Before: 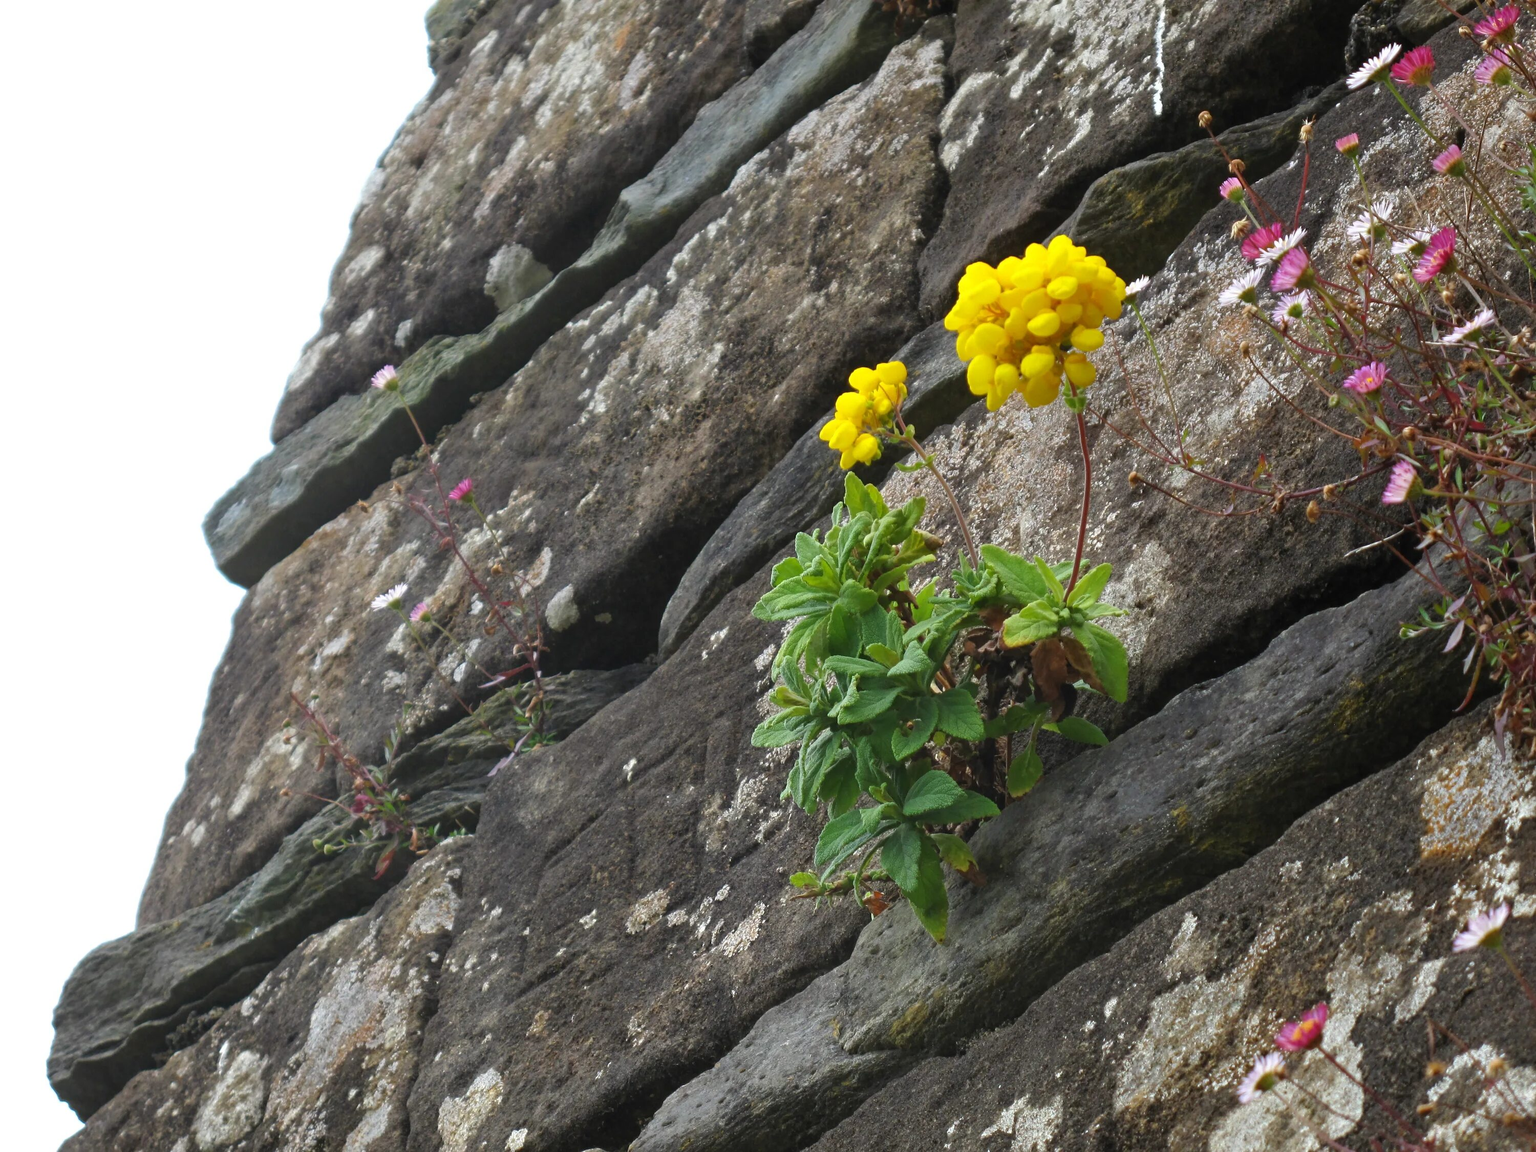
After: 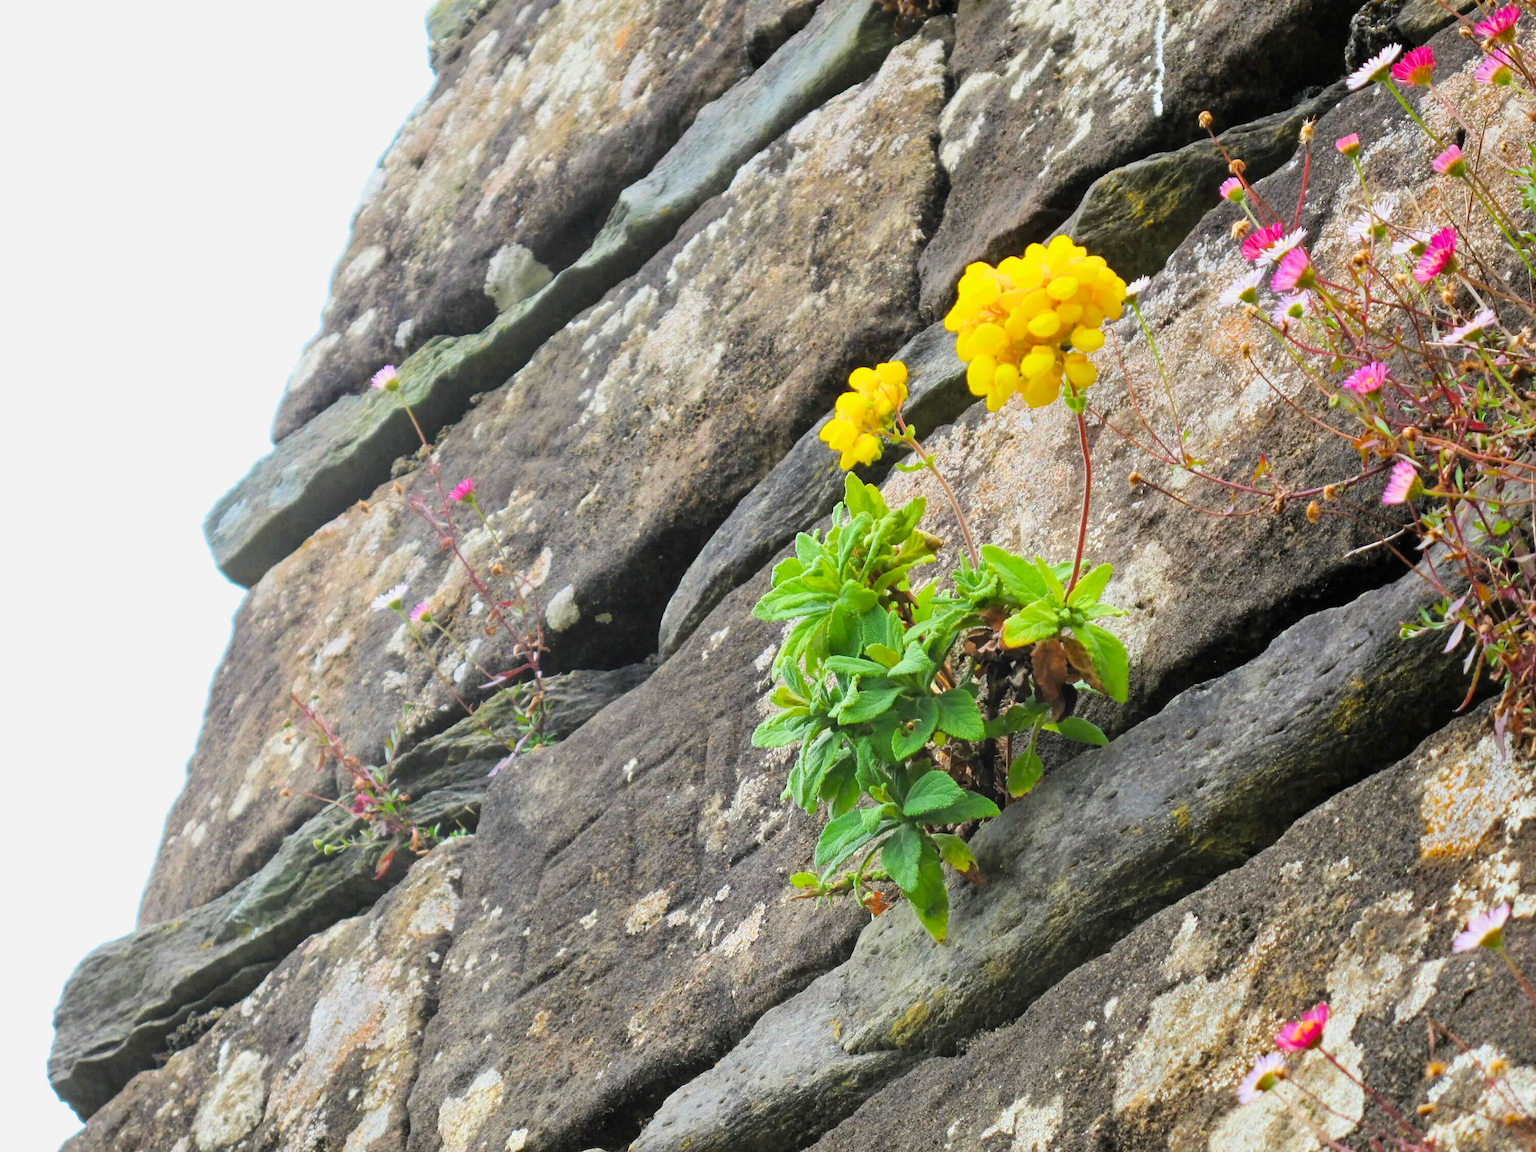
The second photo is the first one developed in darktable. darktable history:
filmic rgb: black relative exposure -6.97 EV, white relative exposure 5.62 EV, hardness 2.84, color science v6 (2022)
color balance rgb: perceptual saturation grading › global saturation 25.434%, perceptual brilliance grading › highlights 7.894%, perceptual brilliance grading › mid-tones 3.718%, perceptual brilliance grading › shadows 2.386%
exposure: exposure 1.161 EV, compensate exposure bias true, compensate highlight preservation false
